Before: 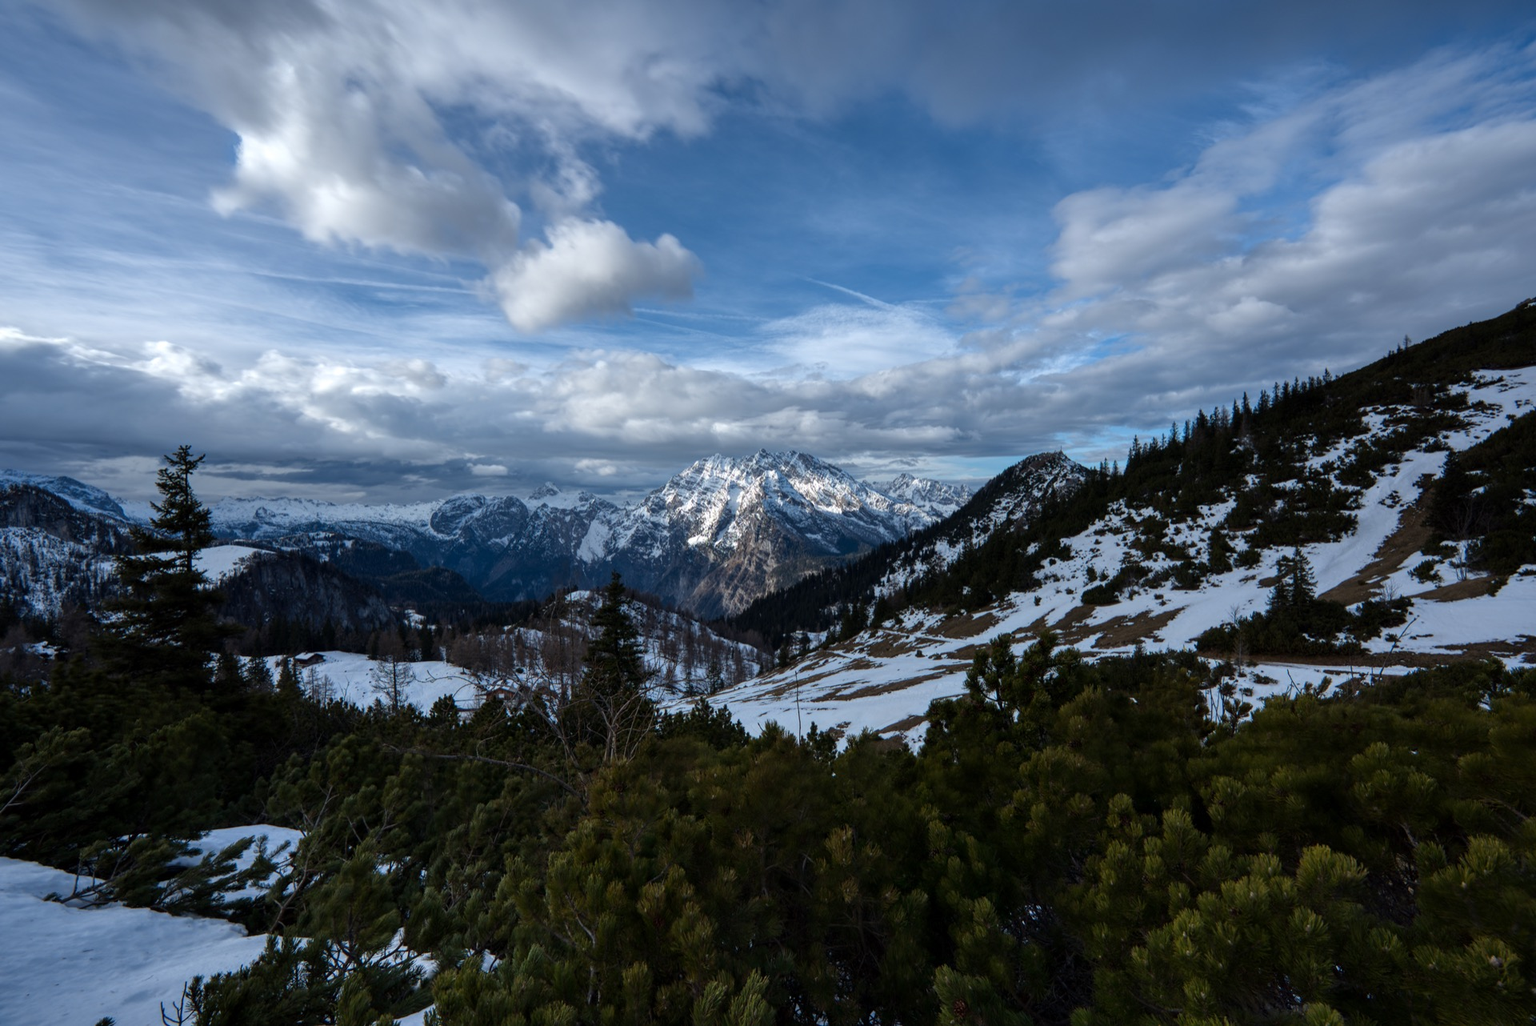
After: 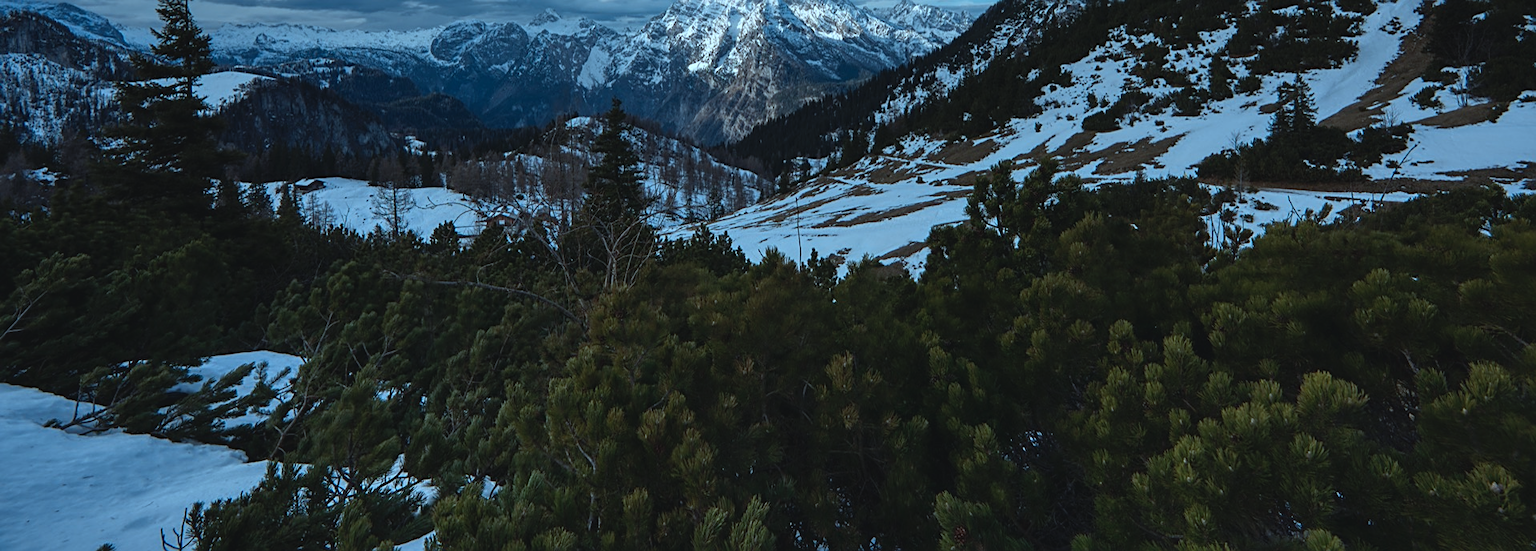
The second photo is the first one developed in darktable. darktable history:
crop and rotate: top 46.237%
color correction: highlights a* -11.71, highlights b* -15.58
sharpen: on, module defaults
contrast brightness saturation: contrast -0.1, saturation -0.1
